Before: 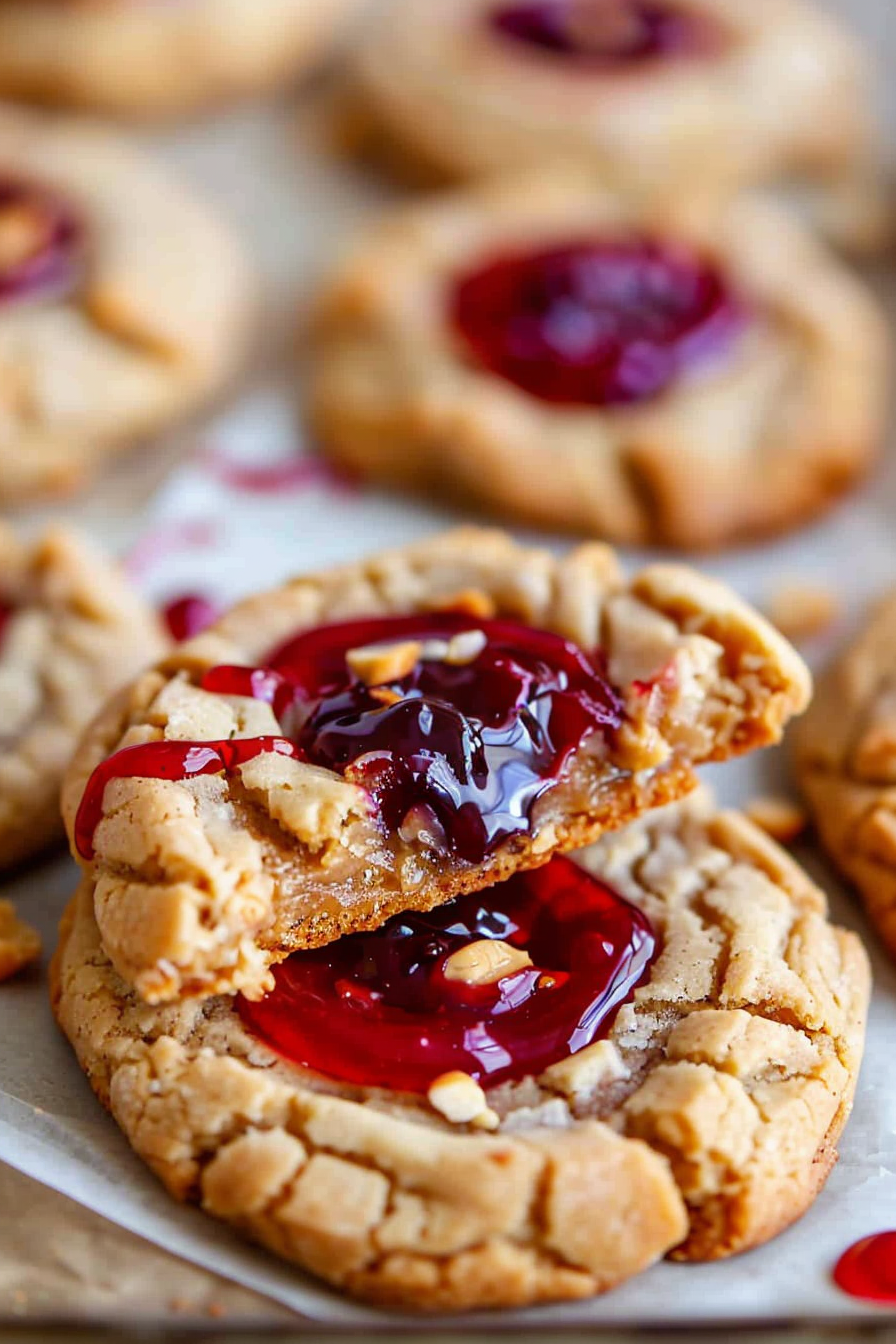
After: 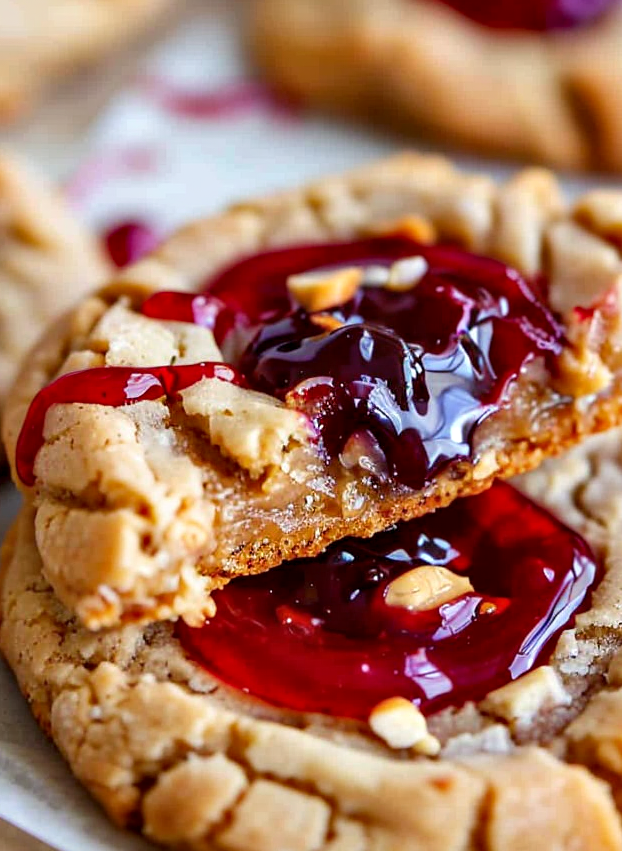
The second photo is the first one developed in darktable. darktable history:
crop: left 6.602%, top 27.87%, right 23.95%, bottom 8.777%
contrast equalizer: y [[0.6 ×6], [0.55 ×6], [0 ×6], [0 ×6], [0 ×6]], mix 0.312
